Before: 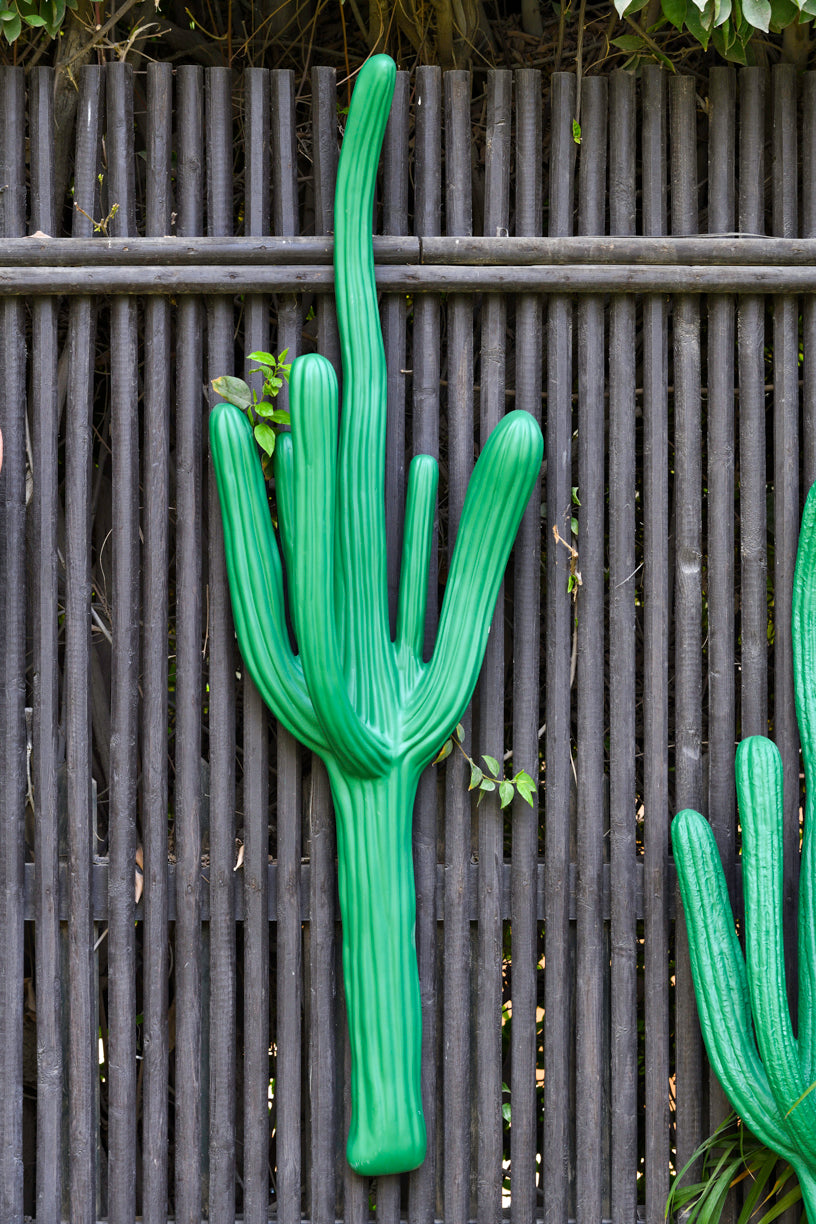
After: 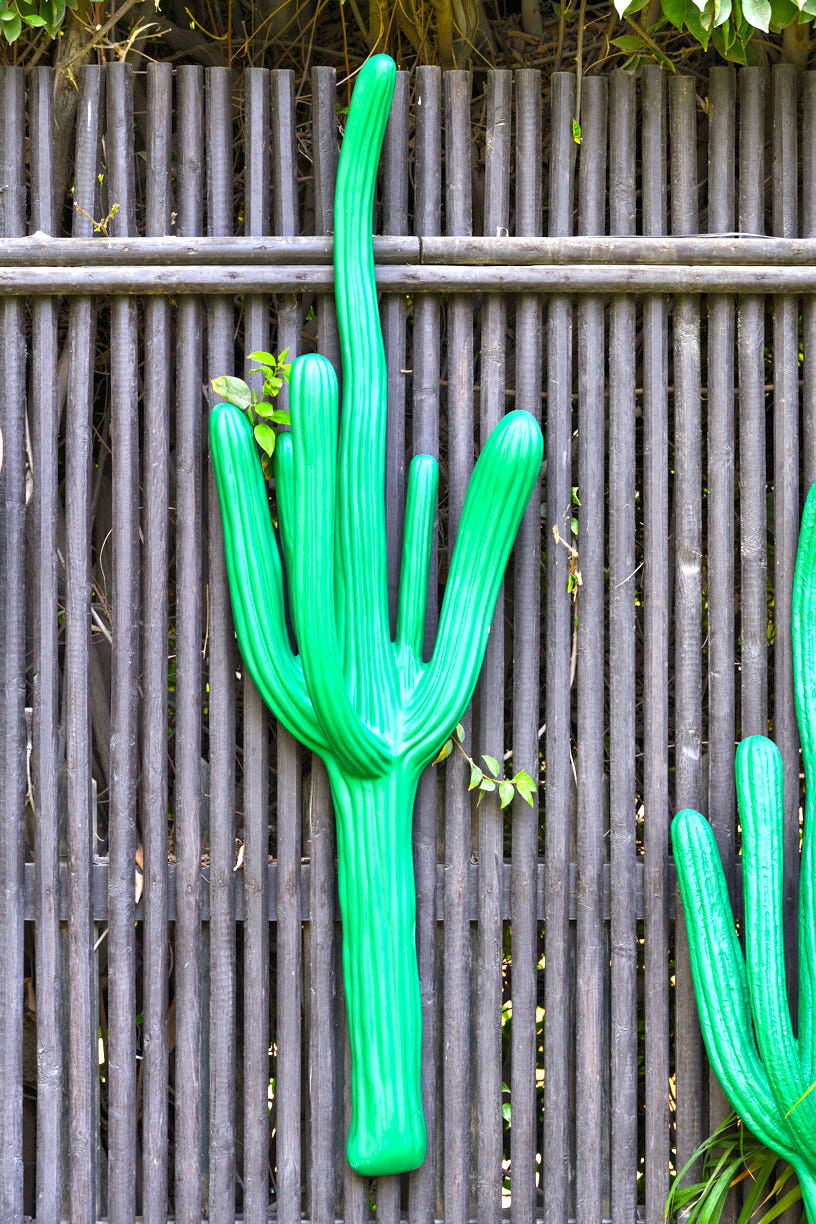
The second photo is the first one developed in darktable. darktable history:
exposure: black level correction 0, exposure 1.001 EV, compensate exposure bias true, compensate highlight preservation false
color balance rgb: power › luminance 3.201%, power › hue 235.16°, perceptual saturation grading › global saturation 10.408%, global vibrance 20%
